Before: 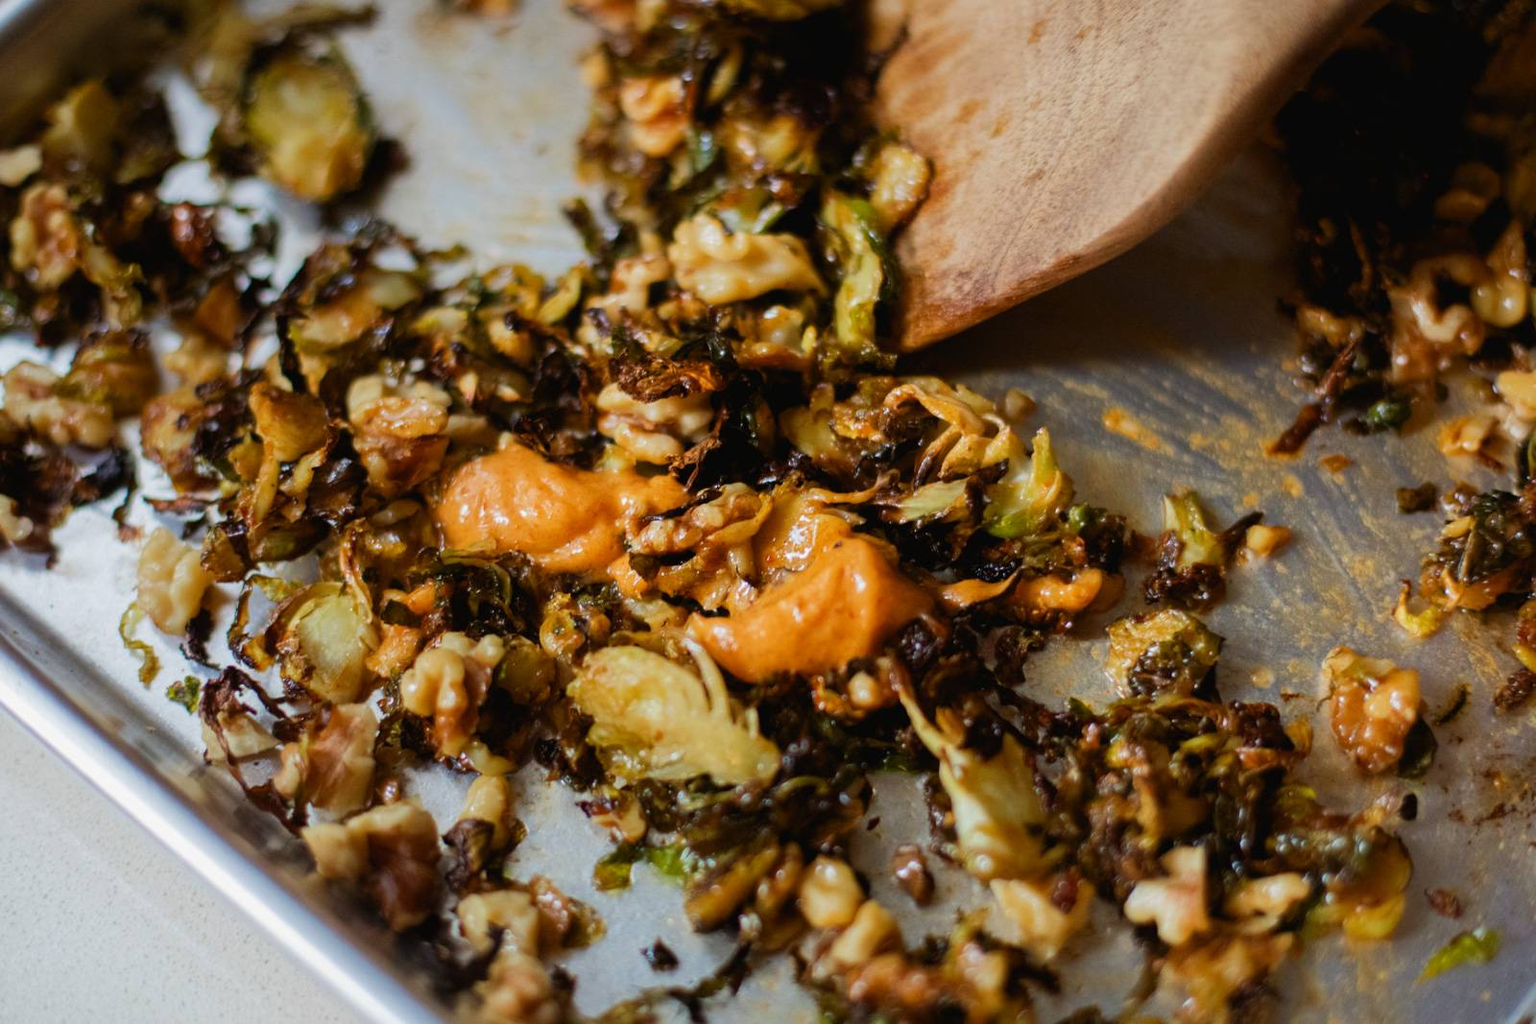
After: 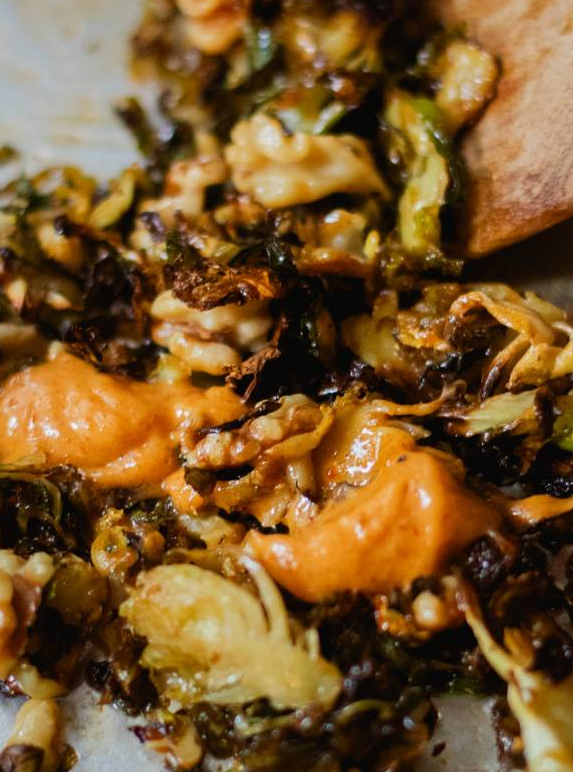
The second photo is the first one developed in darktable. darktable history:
crop and rotate: left 29.504%, top 10.232%, right 34.644%, bottom 17.412%
